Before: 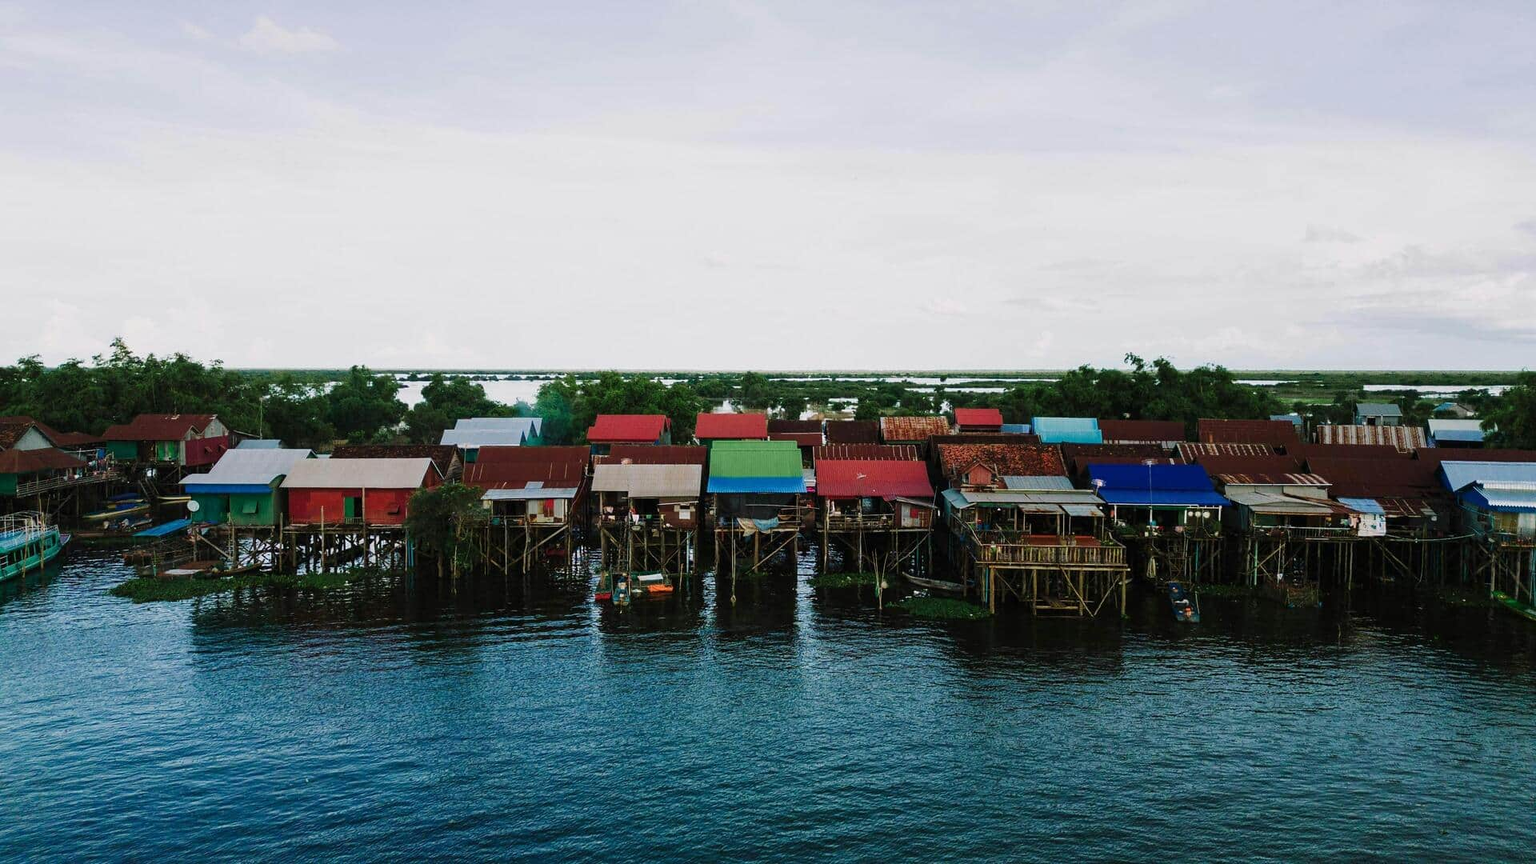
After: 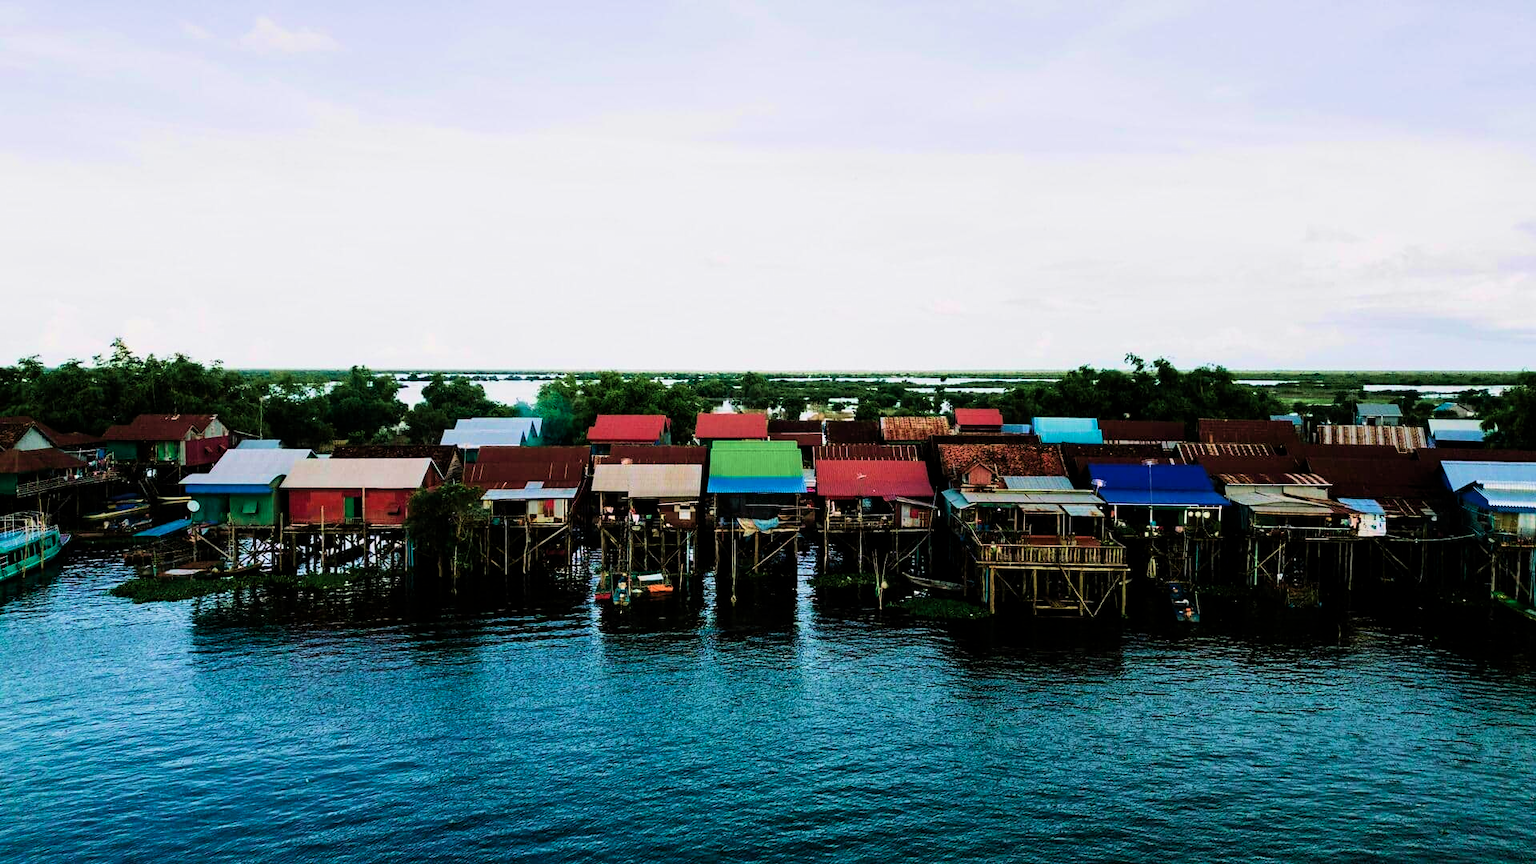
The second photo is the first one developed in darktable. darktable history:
filmic rgb: middle gray luminance 28.97%, black relative exposure -10.26 EV, white relative exposure 5.48 EV, target black luminance 0%, hardness 3.93, latitude 1.31%, contrast 1.121, highlights saturation mix 6.28%, shadows ↔ highlights balance 15.11%, color science v6 (2022), iterations of high-quality reconstruction 0
velvia: strength 44.35%
levels: mode automatic, levels [0.026, 0.507, 0.987]
